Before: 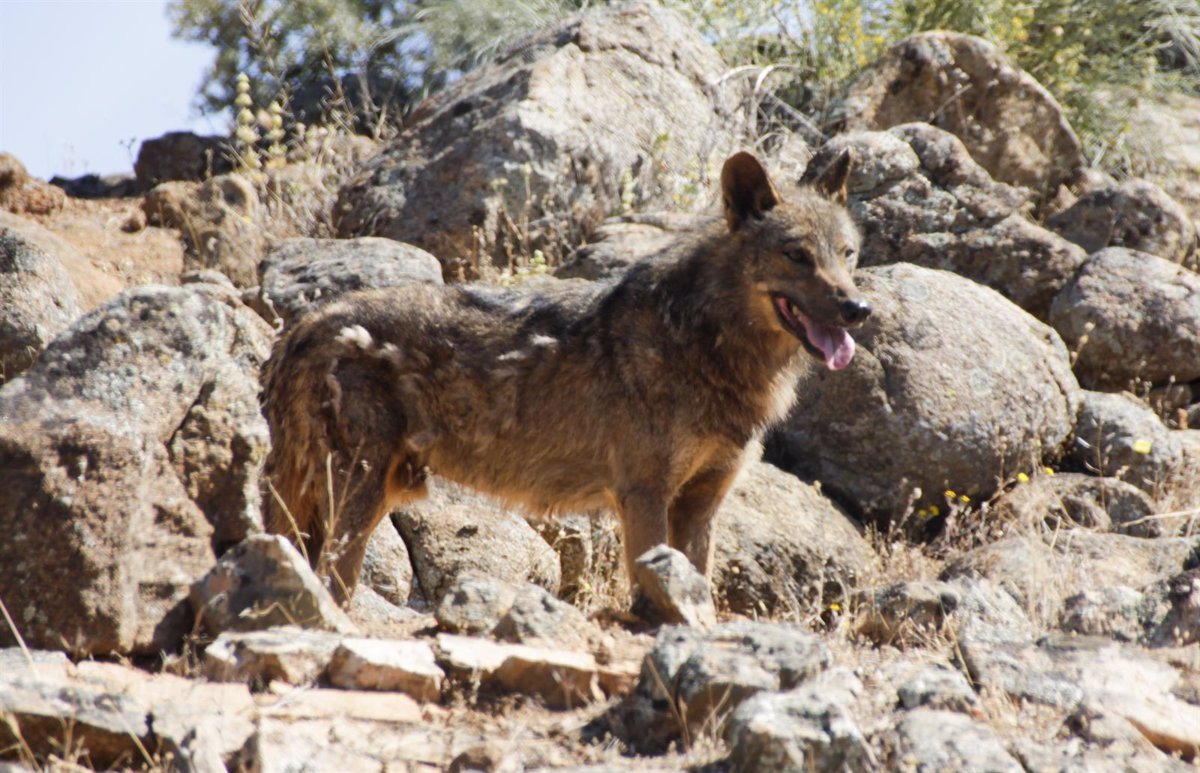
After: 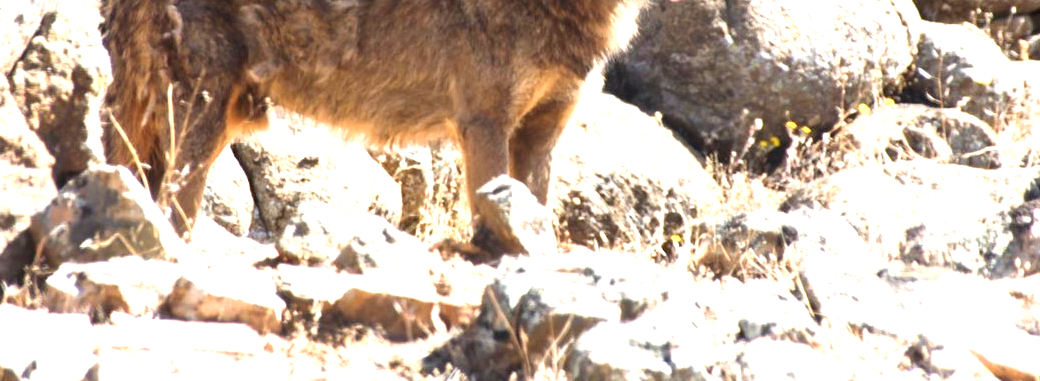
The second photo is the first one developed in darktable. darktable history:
exposure: black level correction 0, exposure 1.444 EV, compensate exposure bias true, compensate highlight preservation false
crop and rotate: left 13.29%, top 47.846%, bottom 2.771%
